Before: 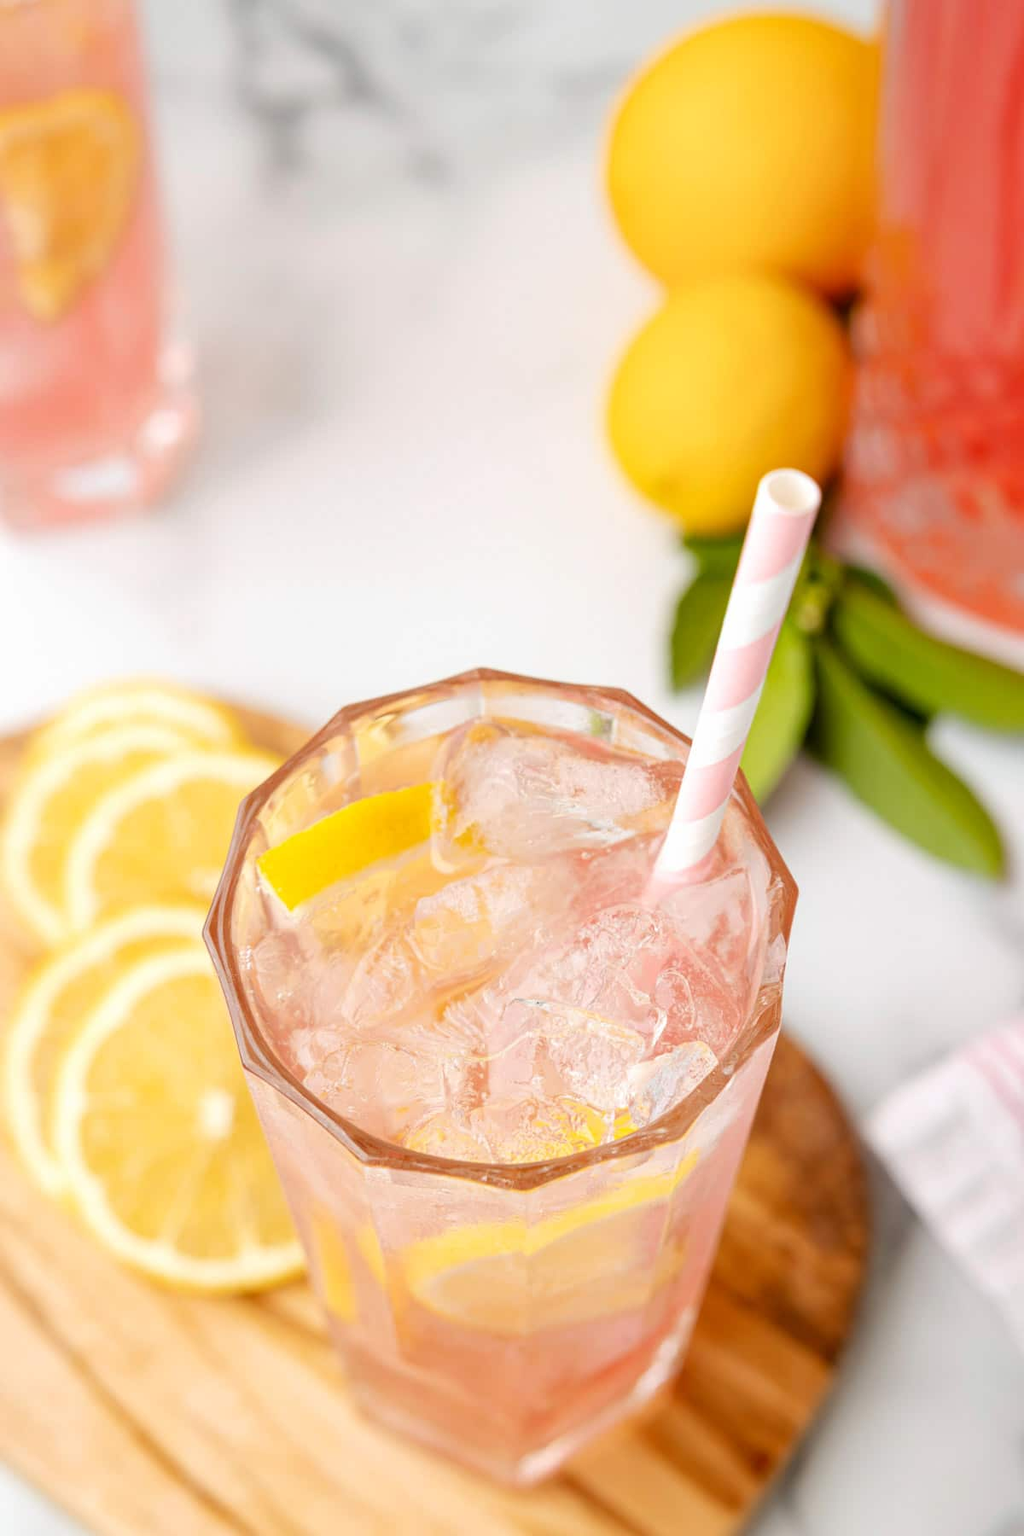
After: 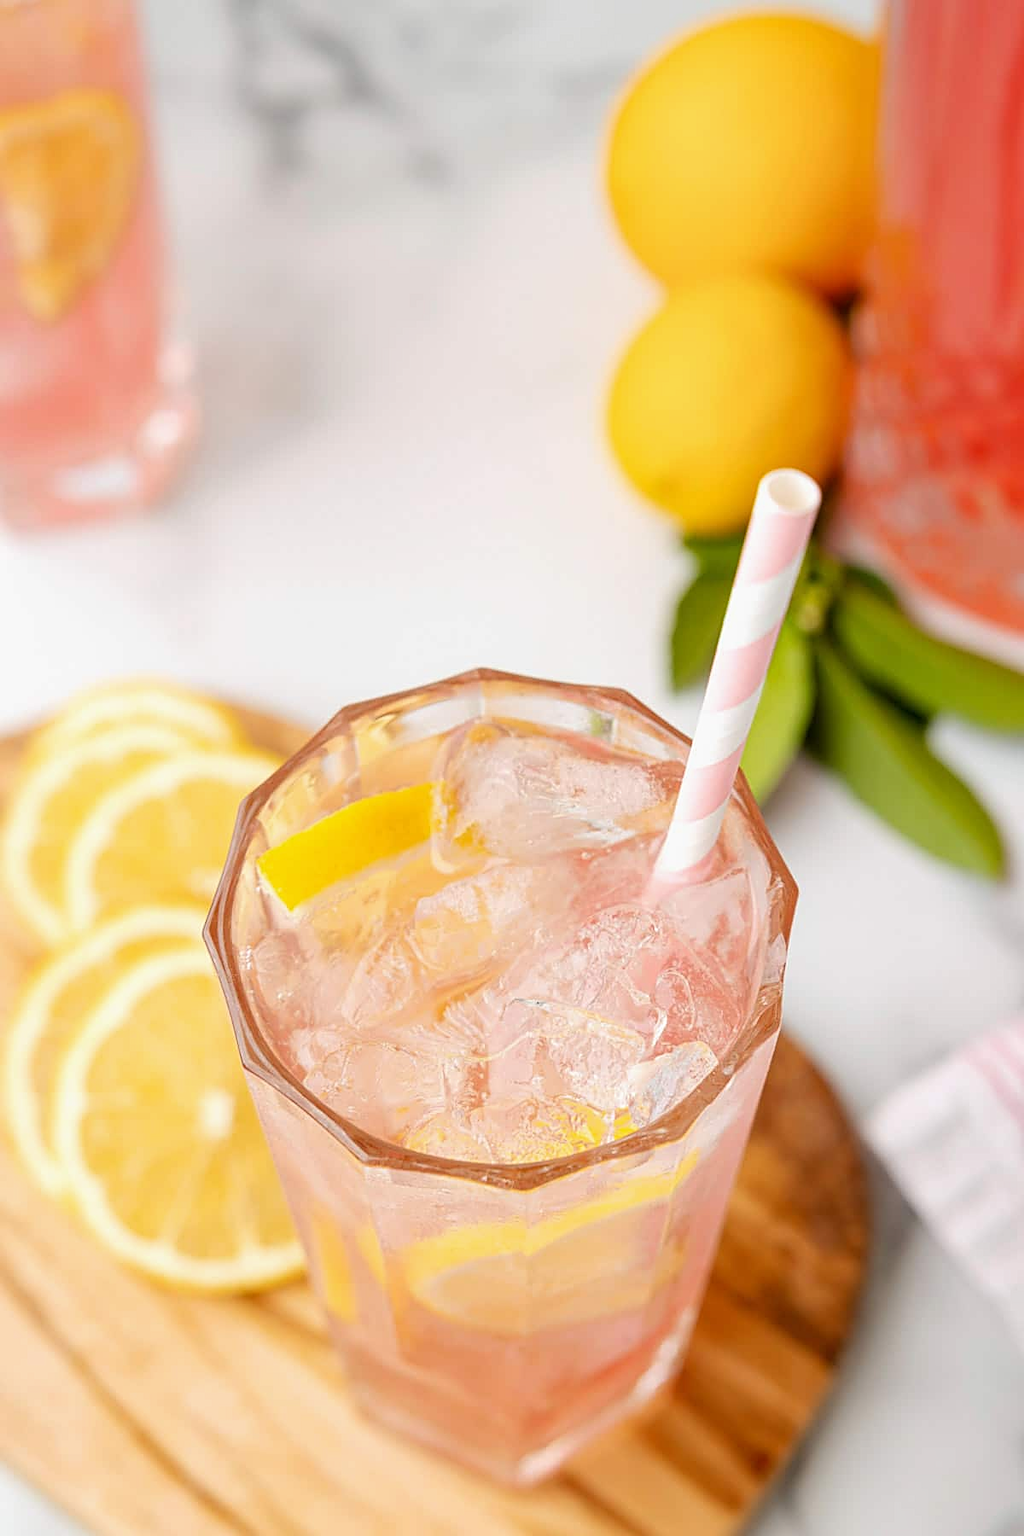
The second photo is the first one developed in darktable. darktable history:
tone equalizer: smoothing diameter 24.78%, edges refinement/feathering 9.77, preserve details guided filter
sharpen: amount 0.495
exposure: exposure -0.065 EV, compensate highlight preservation false
